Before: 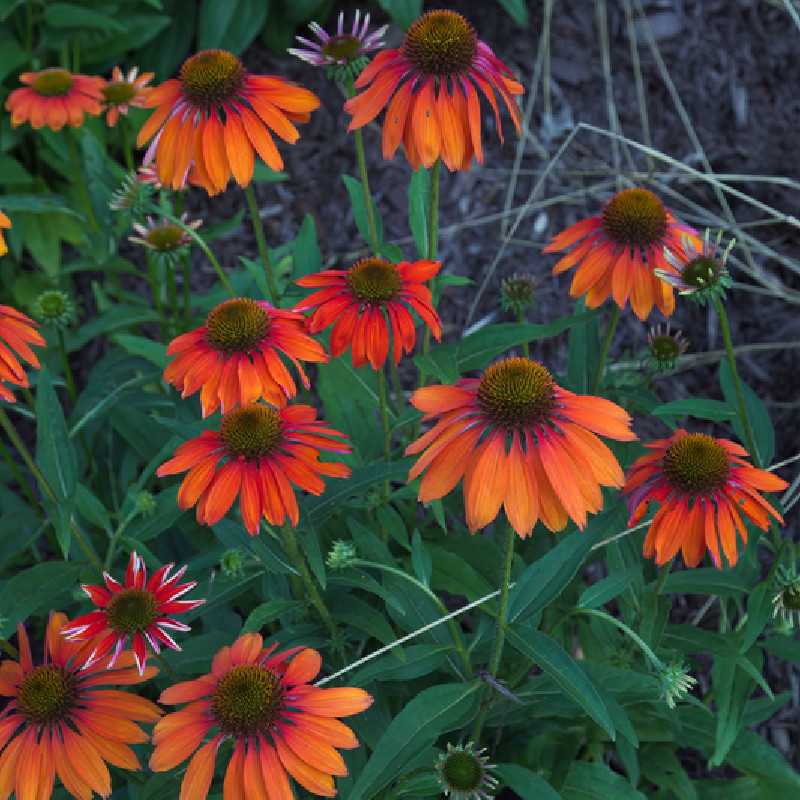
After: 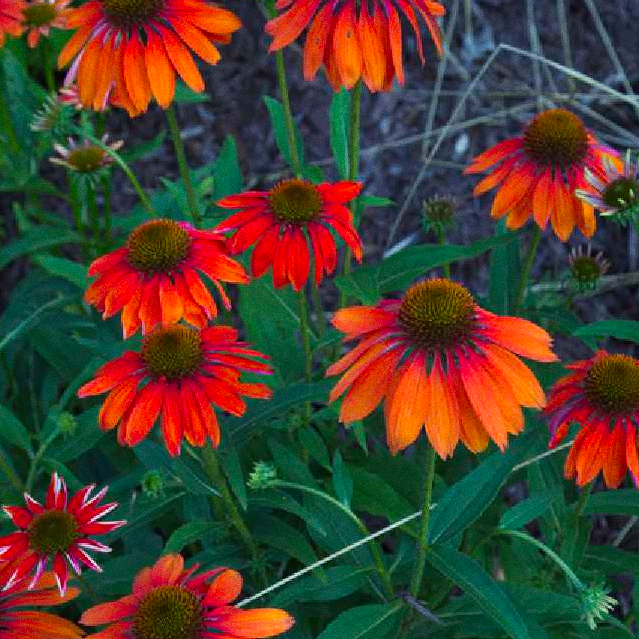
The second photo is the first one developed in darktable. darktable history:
crop and rotate: left 10.071%, top 10.071%, right 10.02%, bottom 10.02%
grain: coarseness 0.09 ISO
contrast brightness saturation: contrast 0.09, saturation 0.28
